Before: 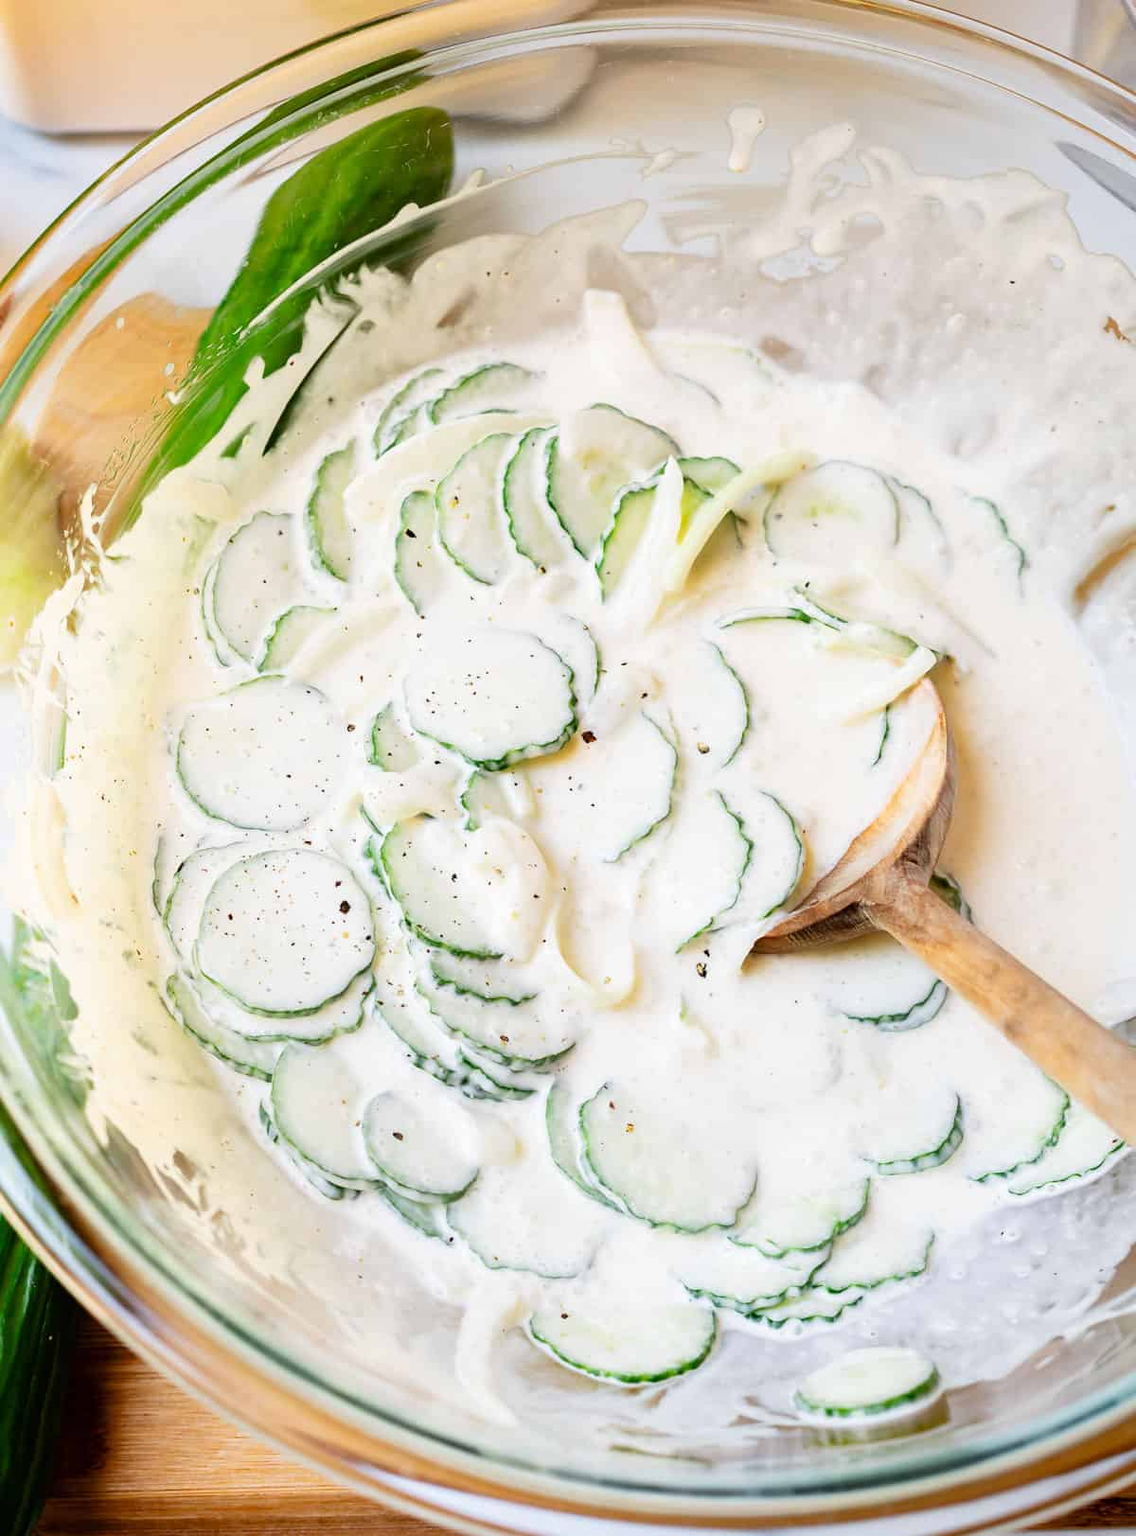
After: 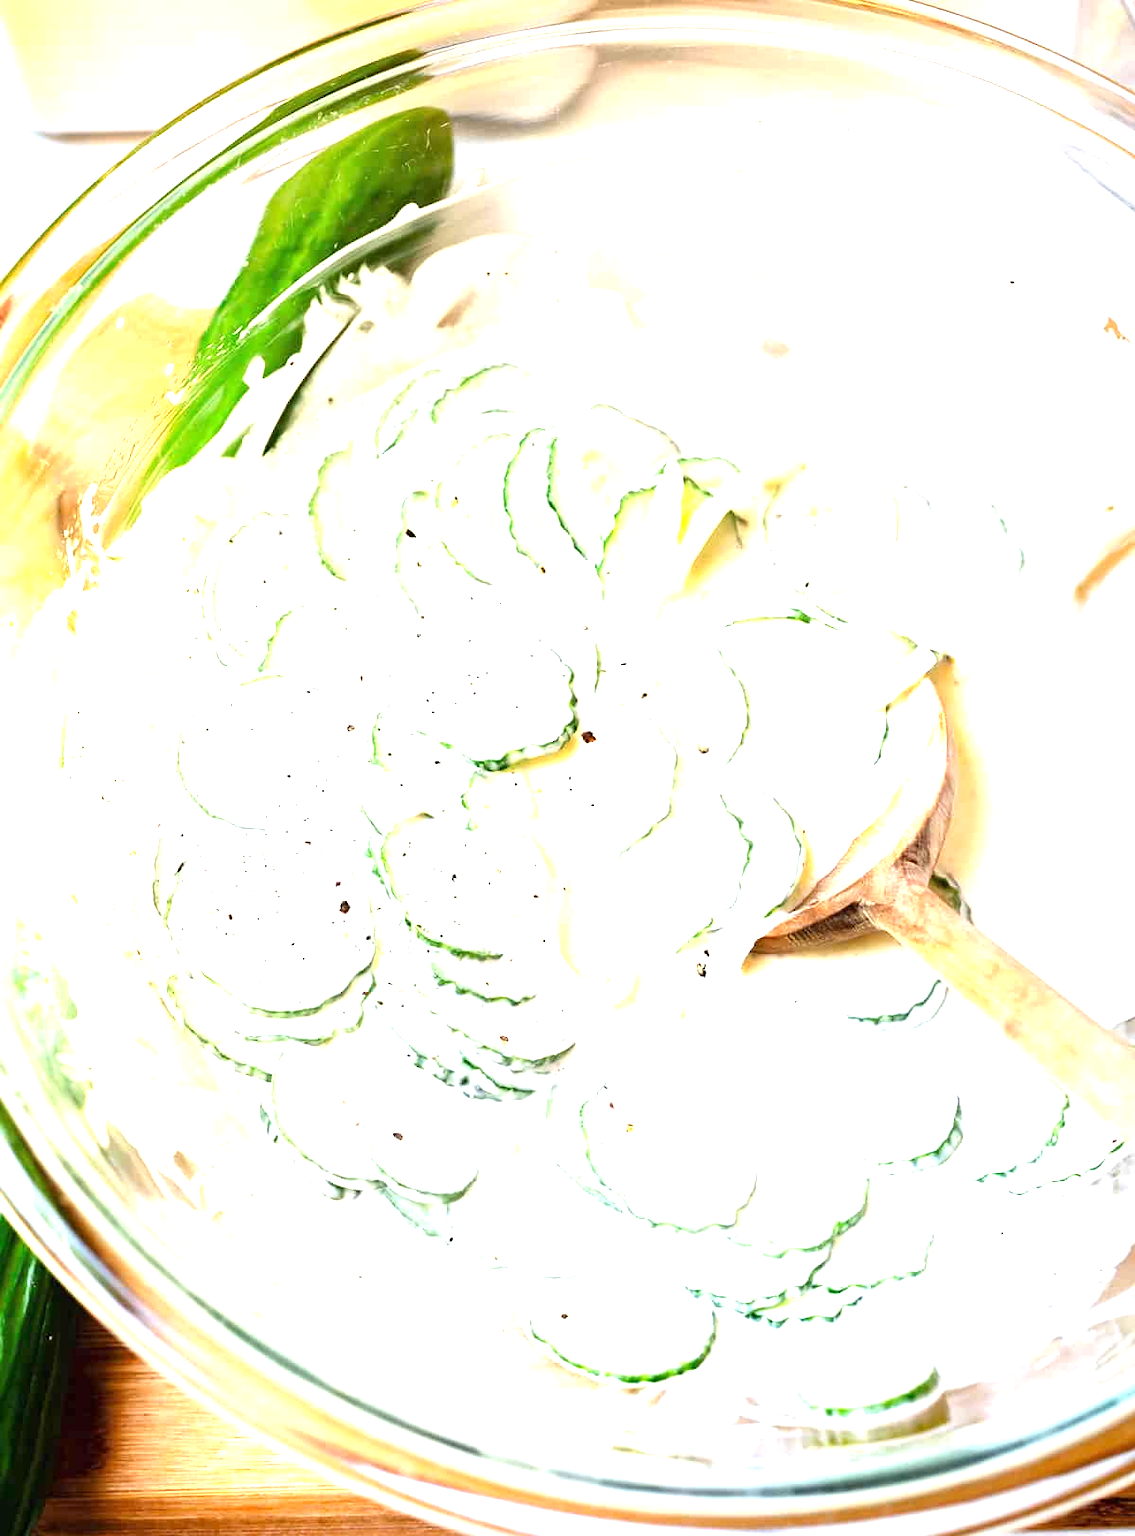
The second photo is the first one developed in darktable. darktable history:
exposure: black level correction 0, exposure 1.277 EV, compensate highlight preservation false
